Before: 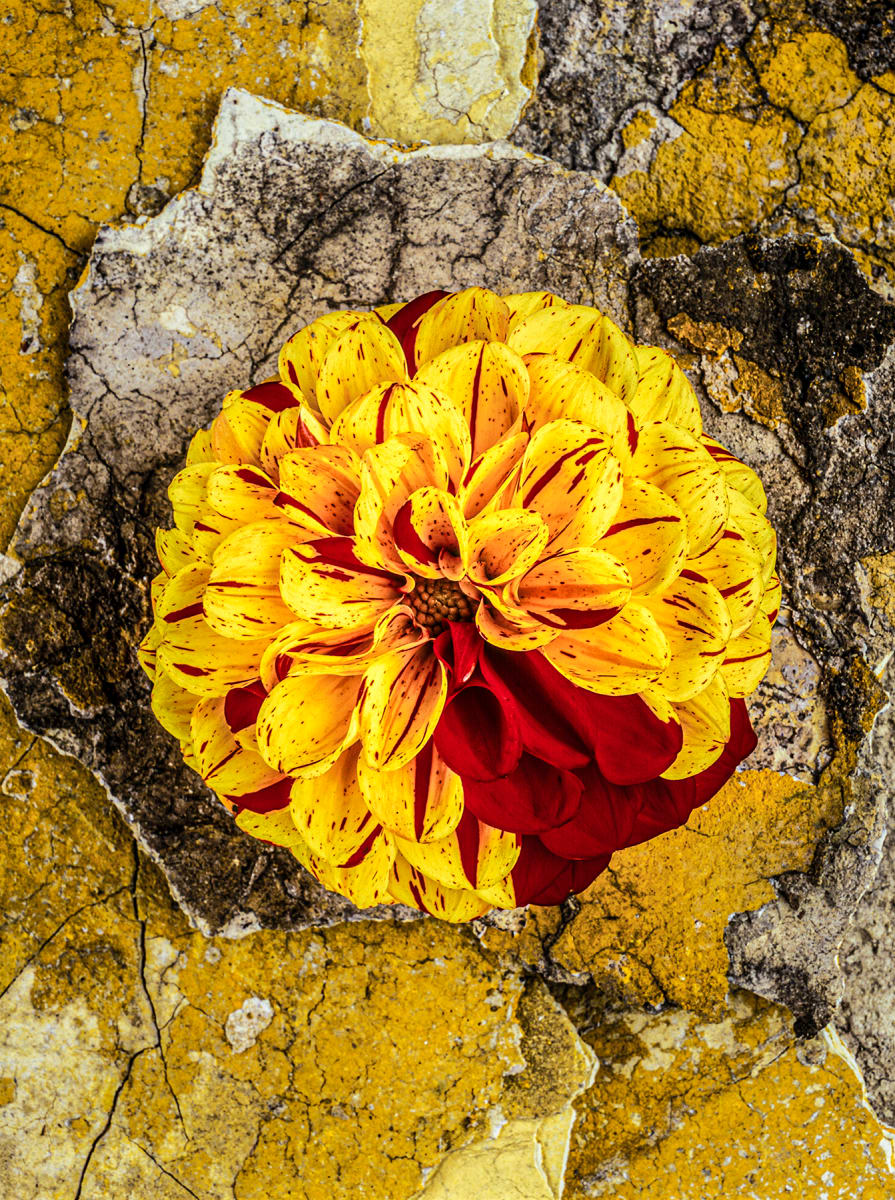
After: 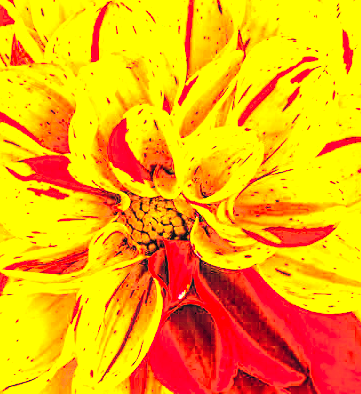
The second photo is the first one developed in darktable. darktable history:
color balance rgb: shadows lift › chroma 0.784%, shadows lift › hue 110.48°, global offset › luminance -0.515%, linear chroma grading › global chroma 49.822%, perceptual saturation grading › global saturation 20%, perceptual saturation grading › highlights -24.898%, perceptual saturation grading › shadows 50.203%, global vibrance 20%
contrast brightness saturation: contrast 0.374, brightness 0.524
crop: left 31.856%, top 31.879%, right 27.803%, bottom 35.267%
haze removal: on, module defaults
sharpen: on, module defaults
exposure: exposure 3.011 EV, compensate highlight preservation false
local contrast: detail 130%
